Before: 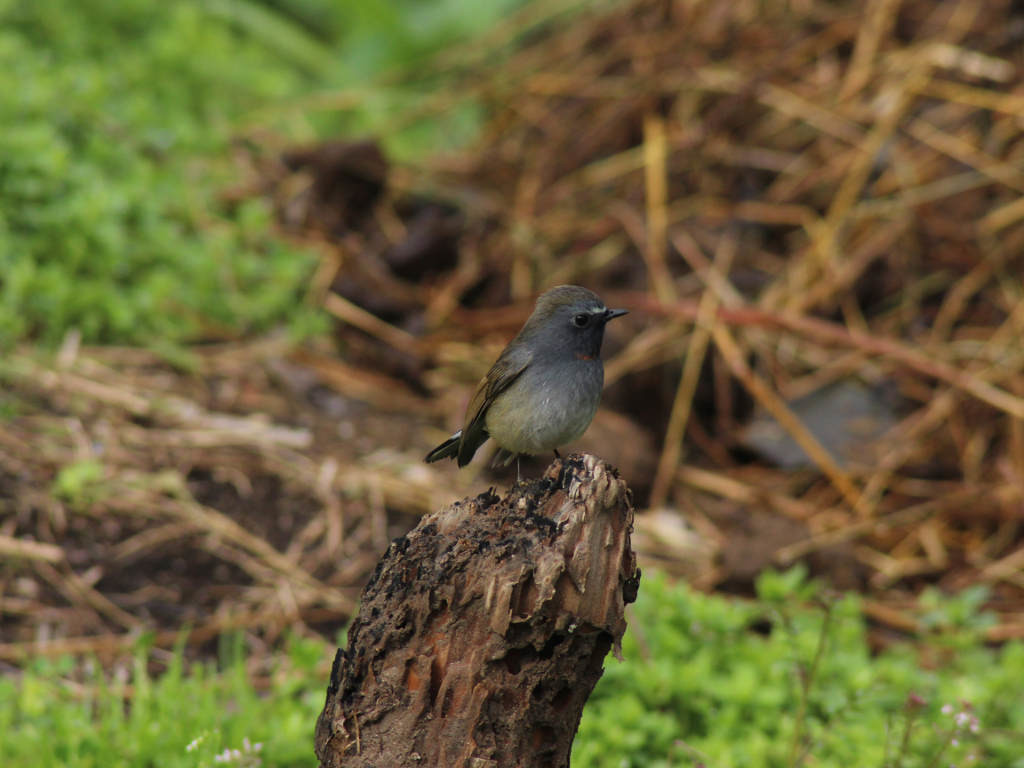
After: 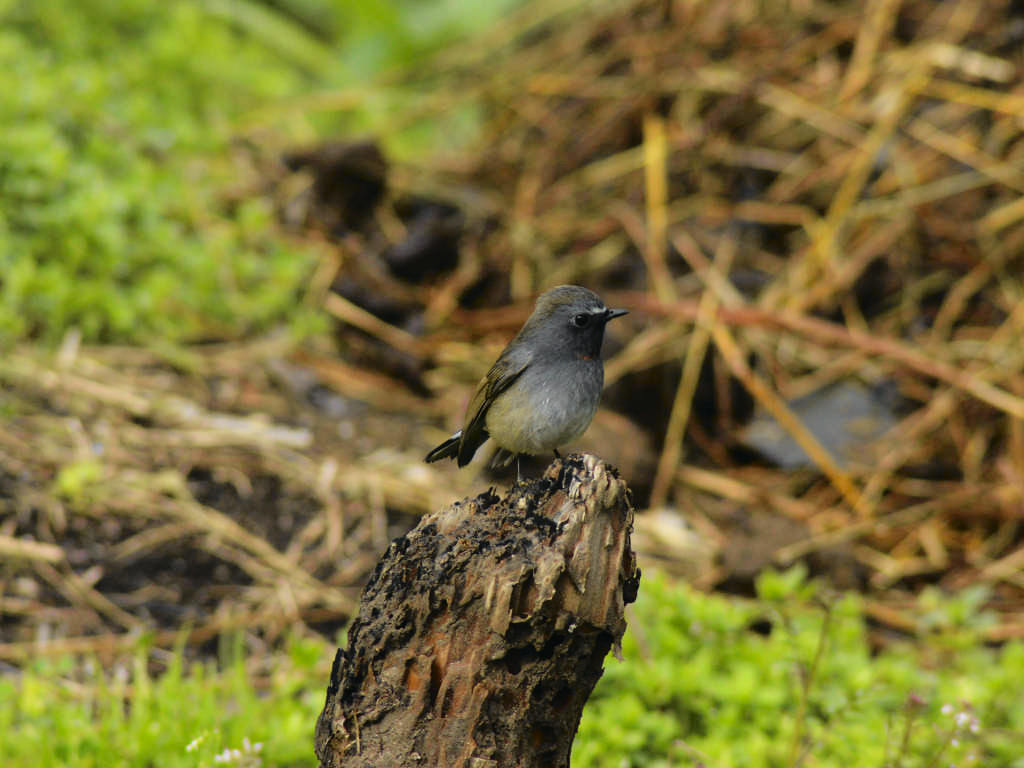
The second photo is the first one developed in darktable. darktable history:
tone curve: curves: ch0 [(0, 0.013) (0.129, 0.1) (0.327, 0.382) (0.489, 0.573) (0.66, 0.748) (0.858, 0.926) (1, 0.977)]; ch1 [(0, 0) (0.353, 0.344) (0.45, 0.46) (0.498, 0.495) (0.521, 0.506) (0.563, 0.559) (0.592, 0.585) (0.657, 0.655) (1, 1)]; ch2 [(0, 0) (0.333, 0.346) (0.375, 0.375) (0.427, 0.44) (0.5, 0.501) (0.505, 0.499) (0.528, 0.533) (0.579, 0.61) (0.612, 0.644) (0.66, 0.715) (1, 1)], color space Lab, independent channels, preserve colors none
